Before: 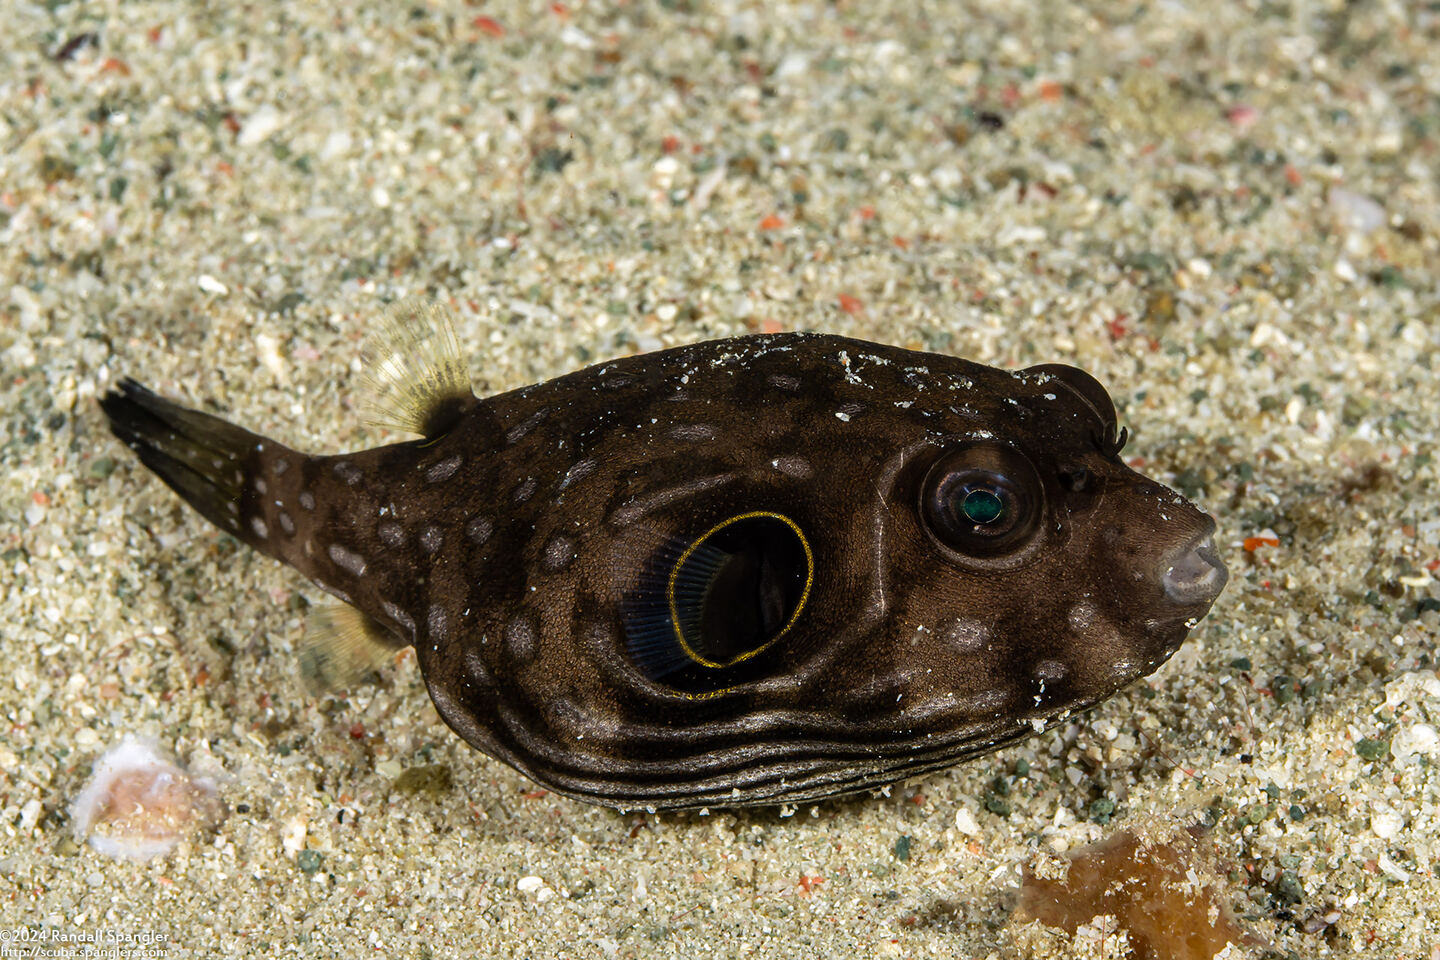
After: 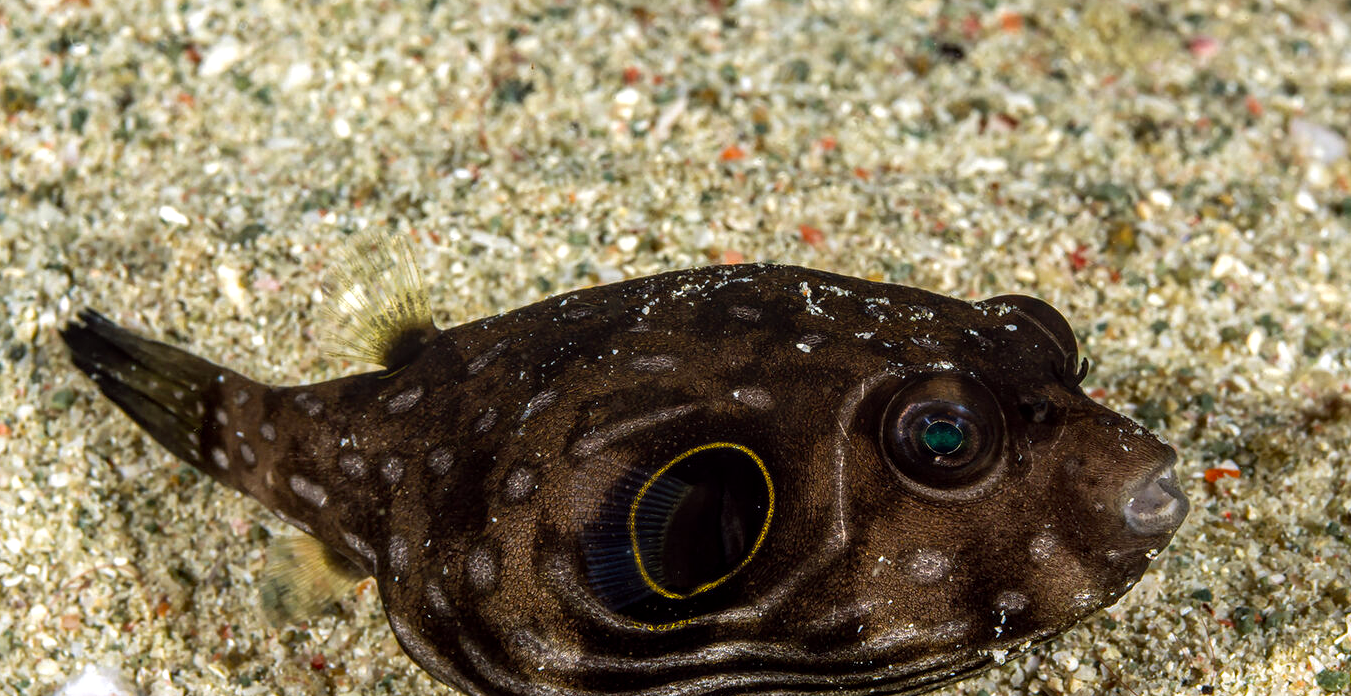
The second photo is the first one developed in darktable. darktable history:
color balance: lift [1, 1, 0.999, 1.001], gamma [1, 1.003, 1.005, 0.995], gain [1, 0.992, 0.988, 1.012], contrast 5%, output saturation 110%
tone equalizer: on, module defaults
crop: left 2.737%, top 7.287%, right 3.421%, bottom 20.179%
local contrast: on, module defaults
